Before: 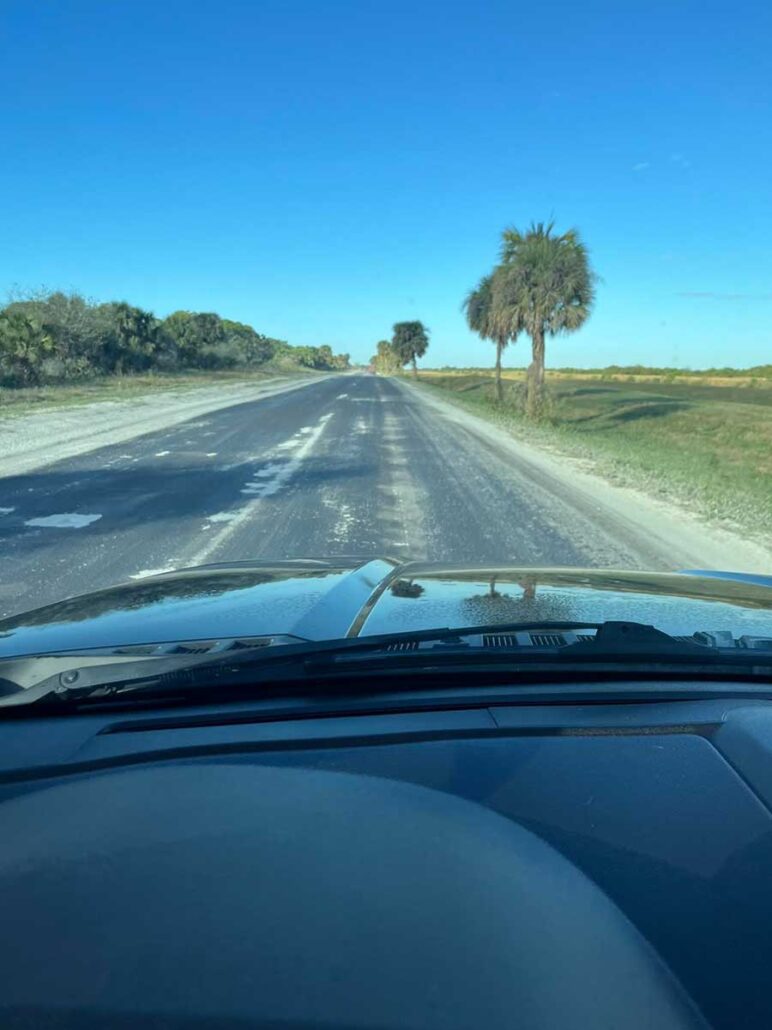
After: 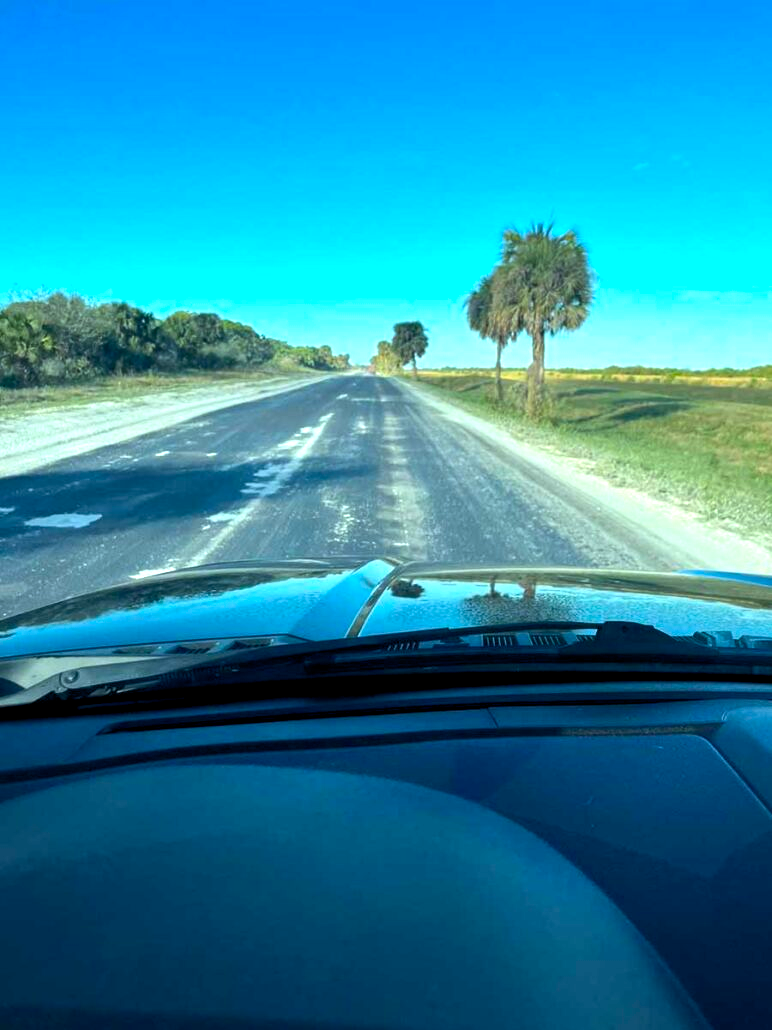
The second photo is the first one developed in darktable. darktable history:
color balance rgb: shadows lift › luminance -9.269%, global offset › luminance -0.476%, shadows fall-off 102.823%, perceptual saturation grading › global saturation 29.474%, perceptual brilliance grading › highlights 12.959%, perceptual brilliance grading › mid-tones 8.243%, perceptual brilliance grading › shadows -17.819%, mask middle-gray fulcrum 21.828%, global vibrance 20%
exposure: exposure 0.26 EV, compensate exposure bias true, compensate highlight preservation false
